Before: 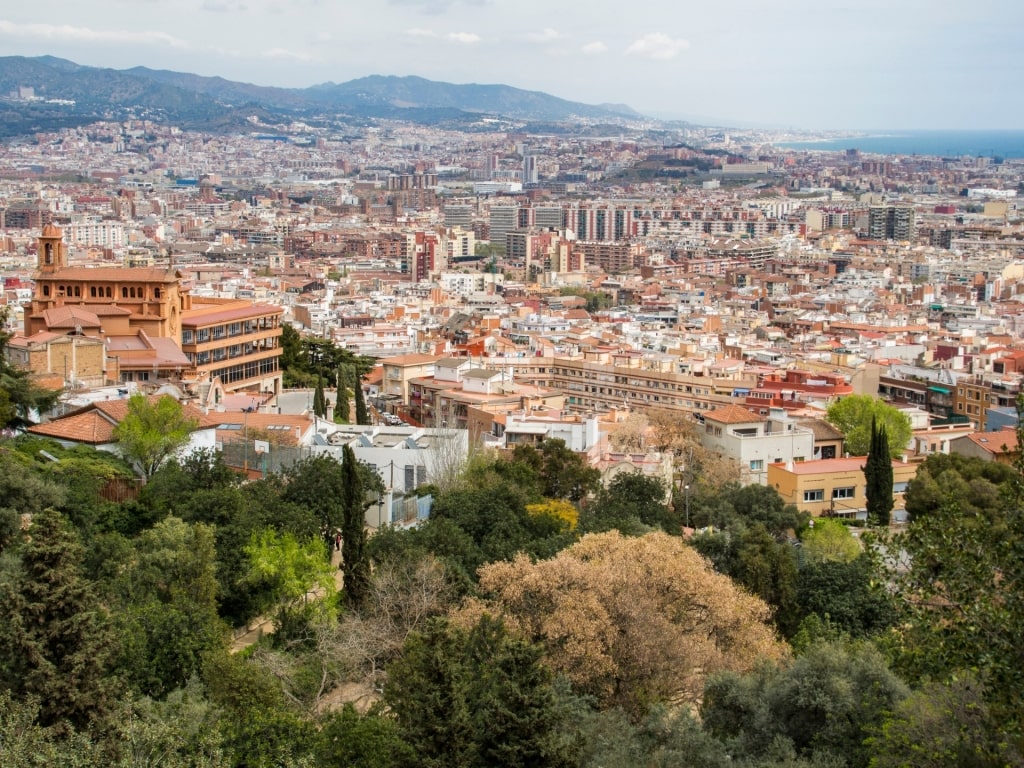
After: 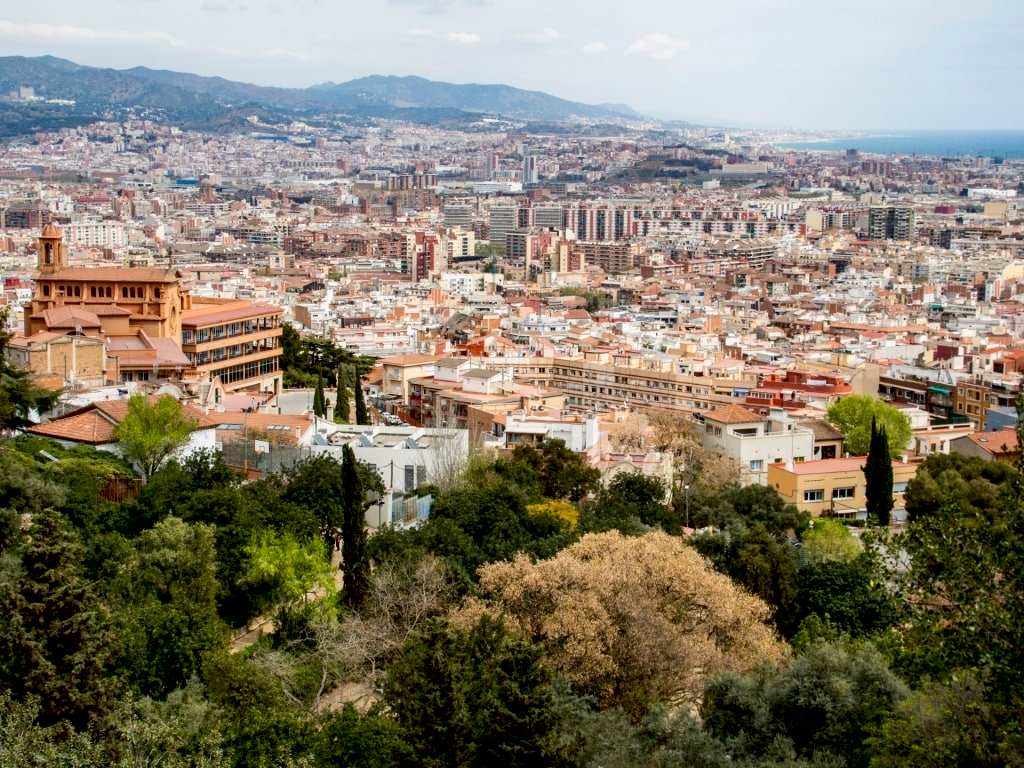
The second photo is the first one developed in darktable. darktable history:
contrast brightness saturation: contrast 0.141
exposure: black level correction 0.017, exposure -0.009 EV, compensate highlight preservation false
